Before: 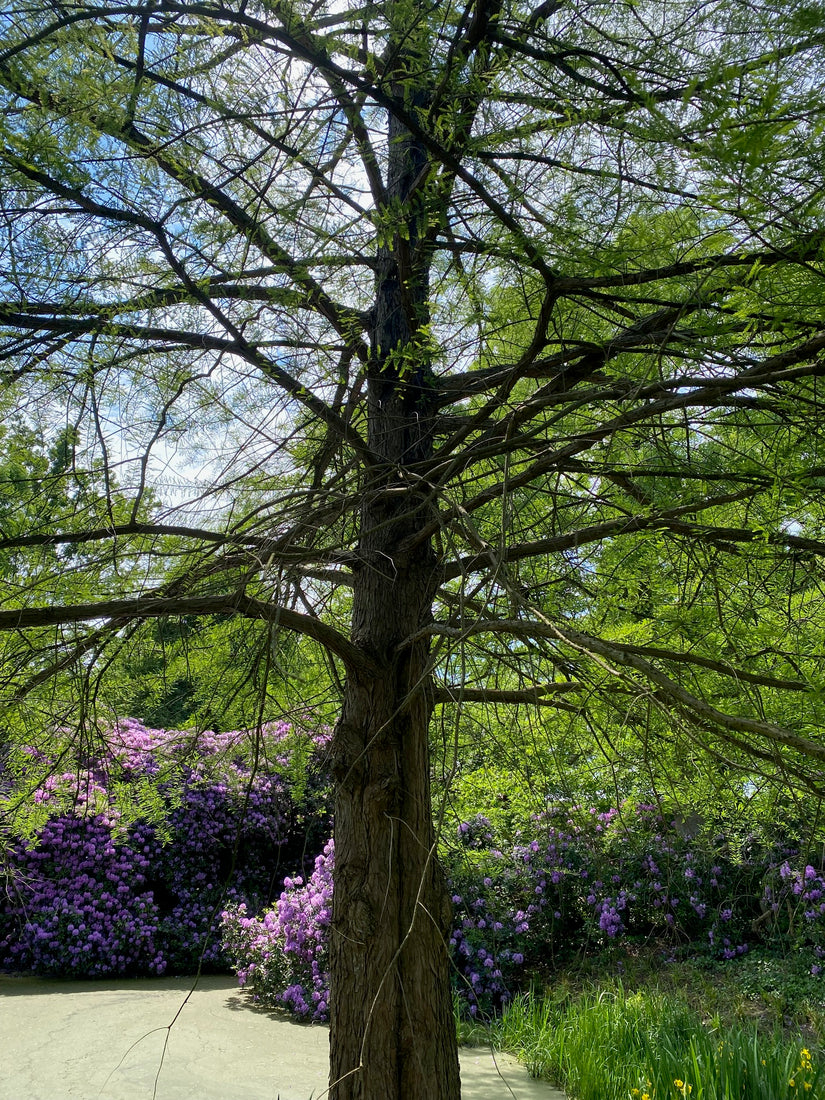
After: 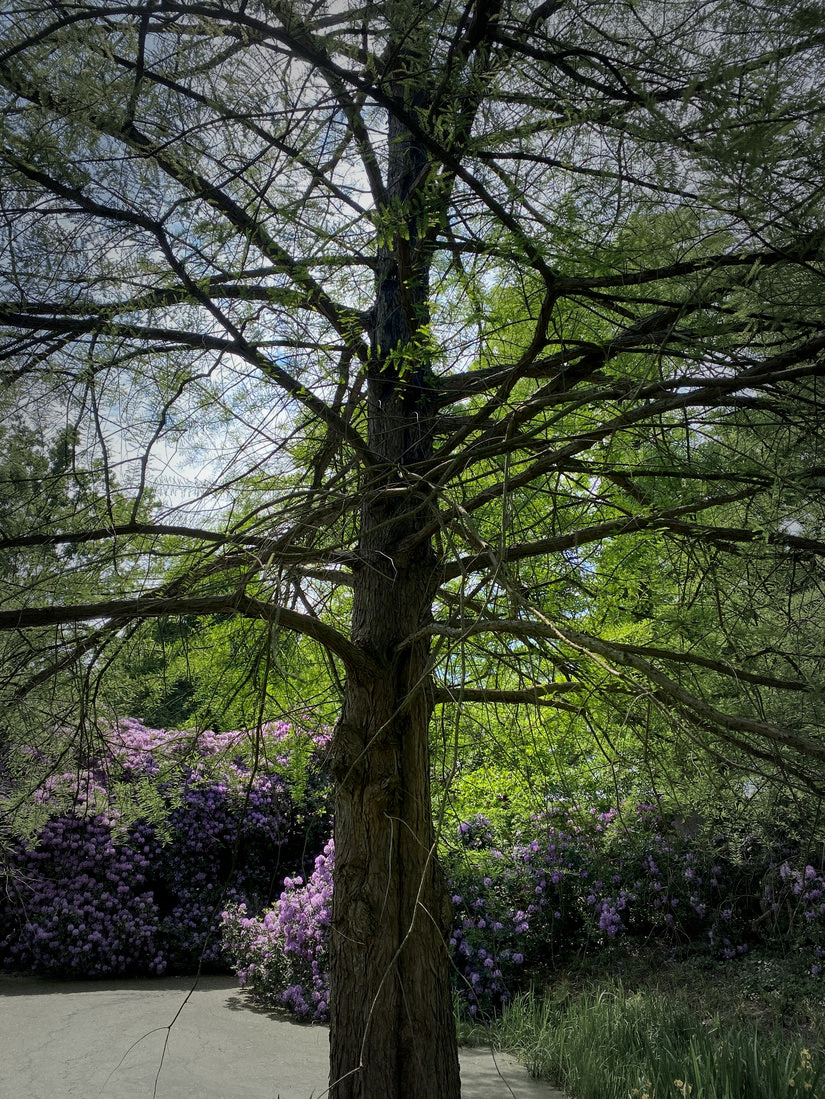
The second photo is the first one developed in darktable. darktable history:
grain: coarseness 0.09 ISO
crop: bottom 0.071%
vignetting: fall-off start 48.41%, automatic ratio true, width/height ratio 1.29, unbound false
